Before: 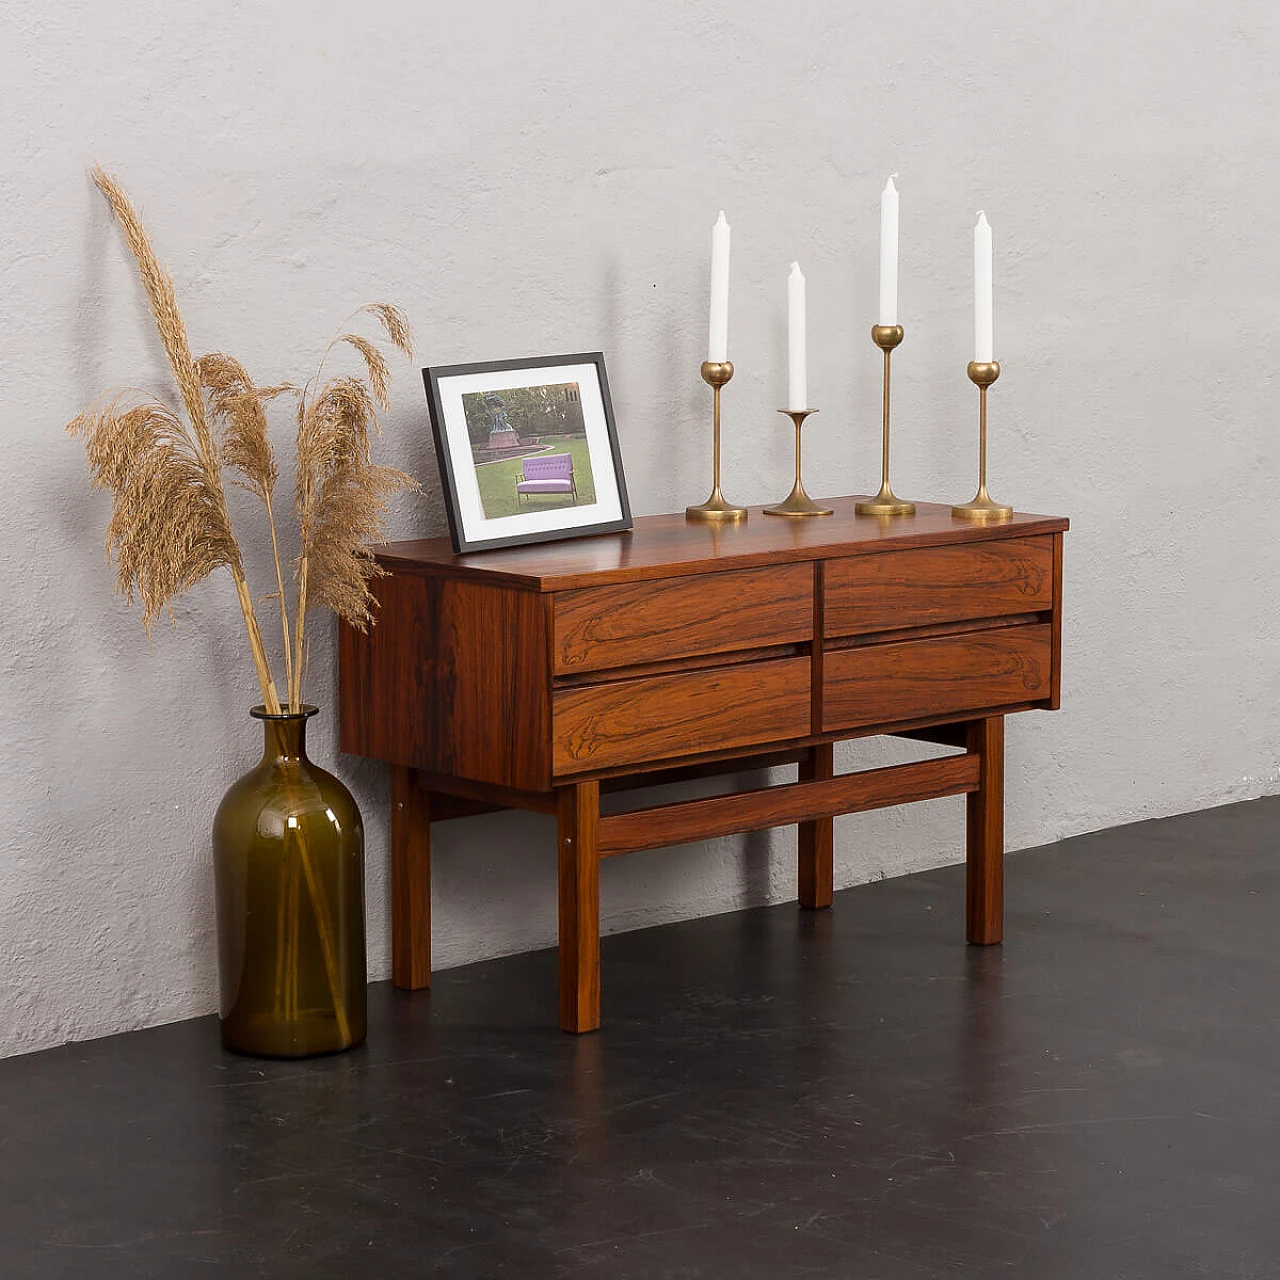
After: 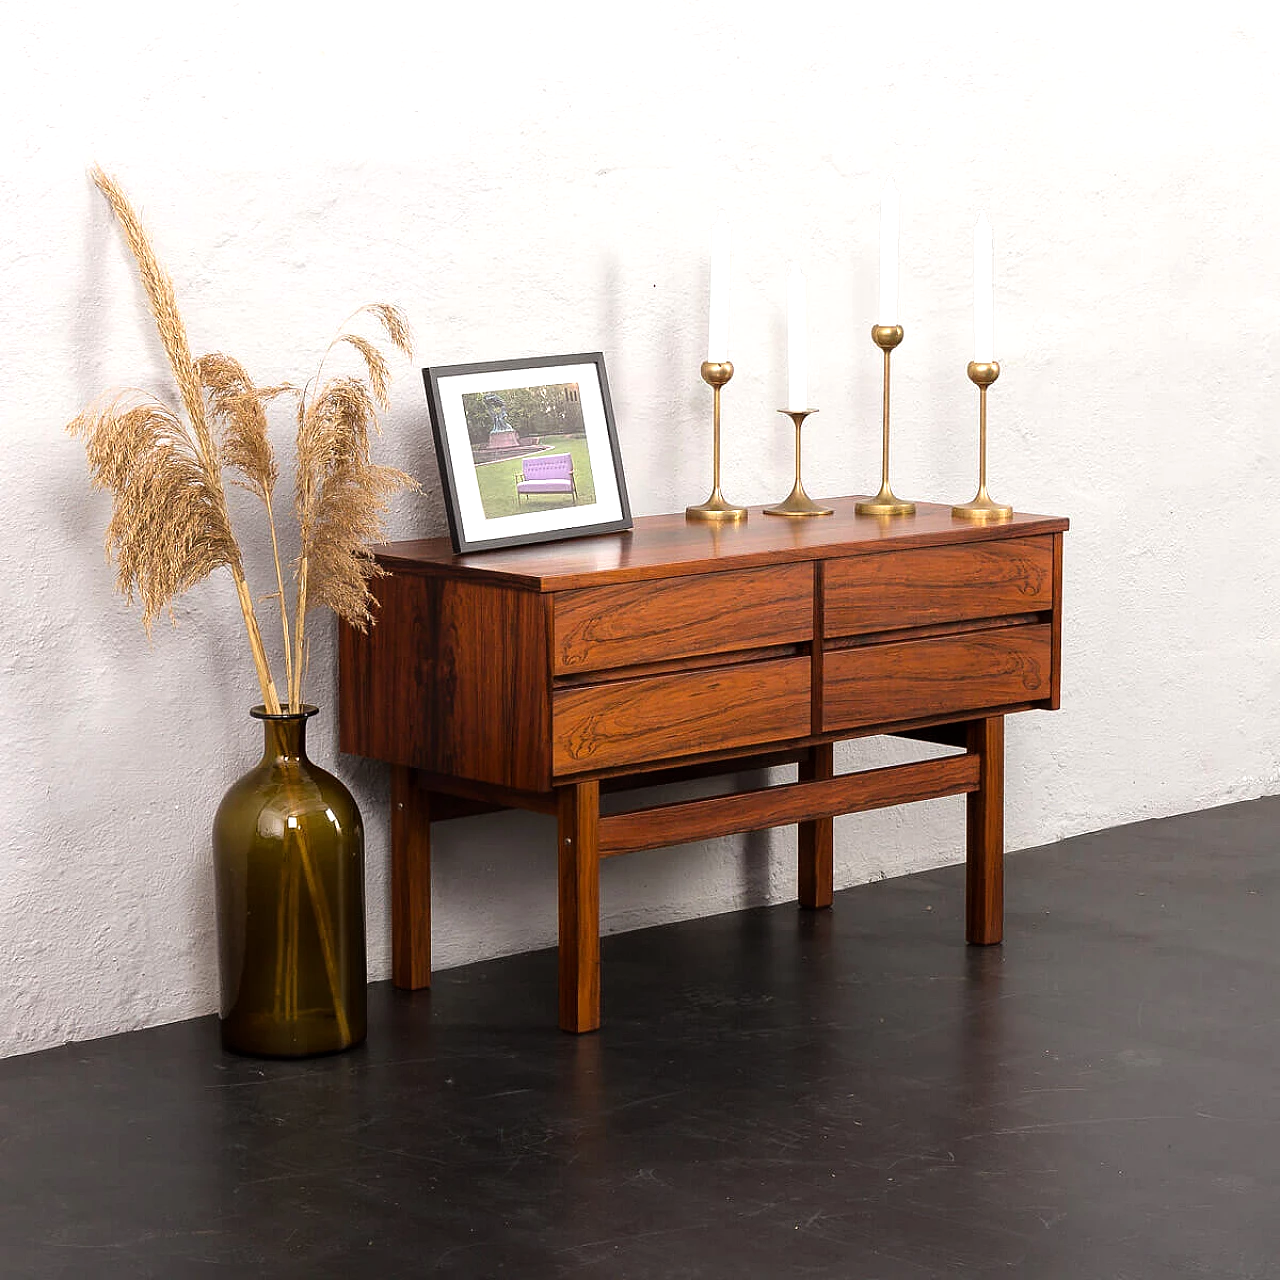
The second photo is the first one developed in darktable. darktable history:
tone equalizer: -8 EV -0.751 EV, -7 EV -0.736 EV, -6 EV -0.603 EV, -5 EV -0.423 EV, -3 EV 0.4 EV, -2 EV 0.6 EV, -1 EV 0.697 EV, +0 EV 0.722 EV
